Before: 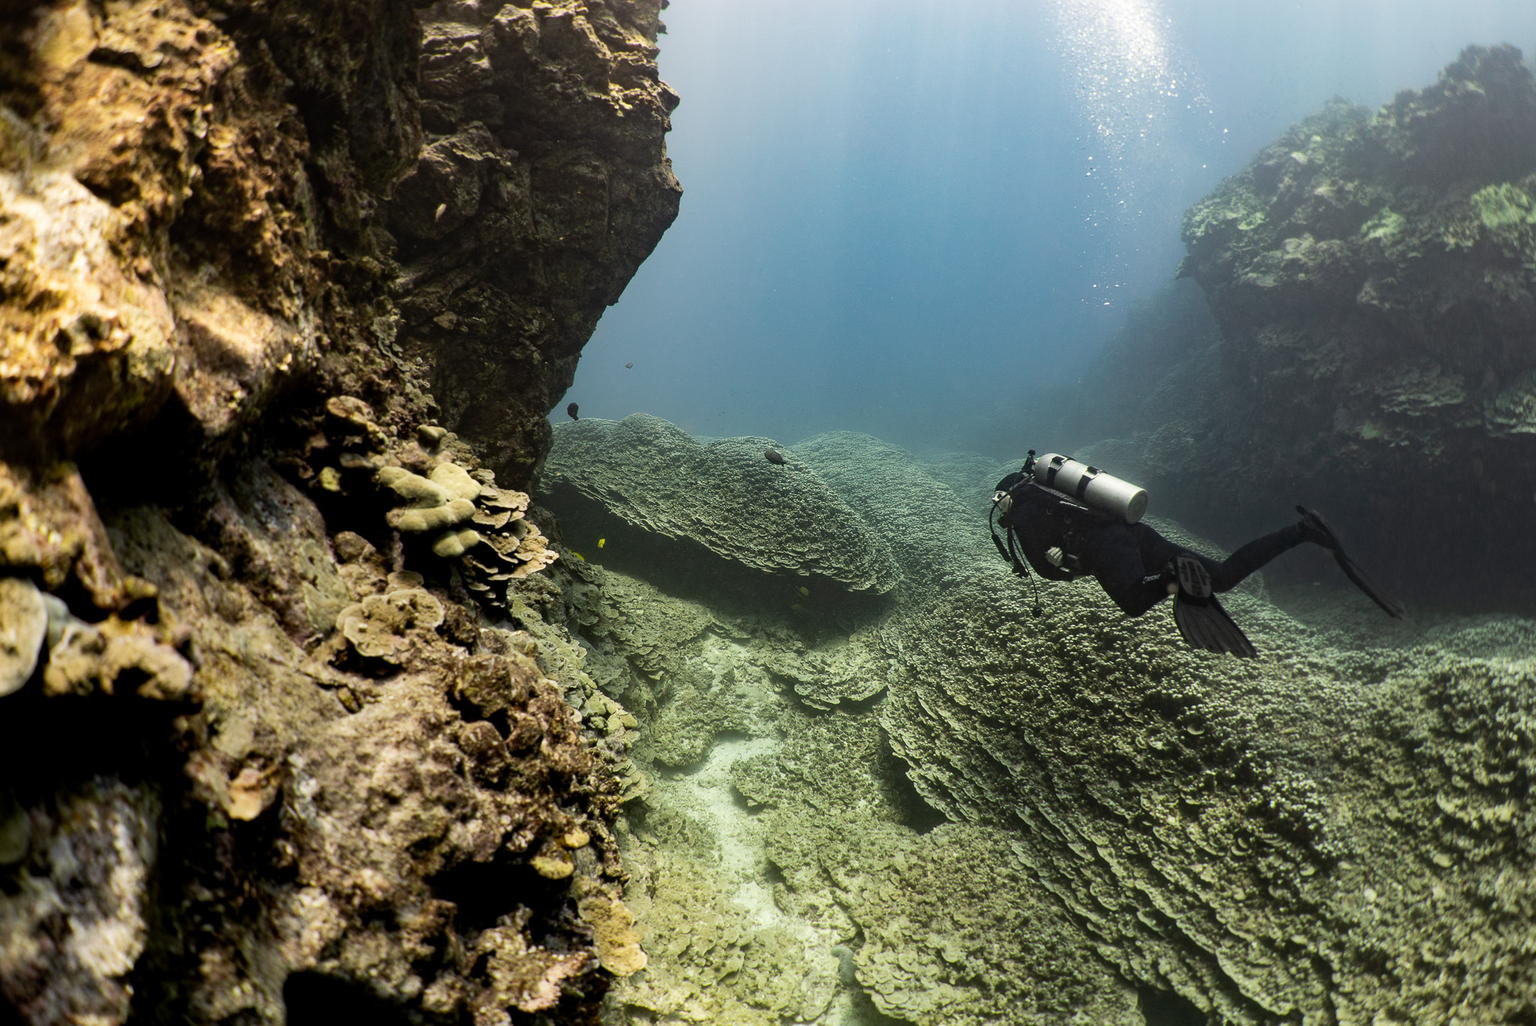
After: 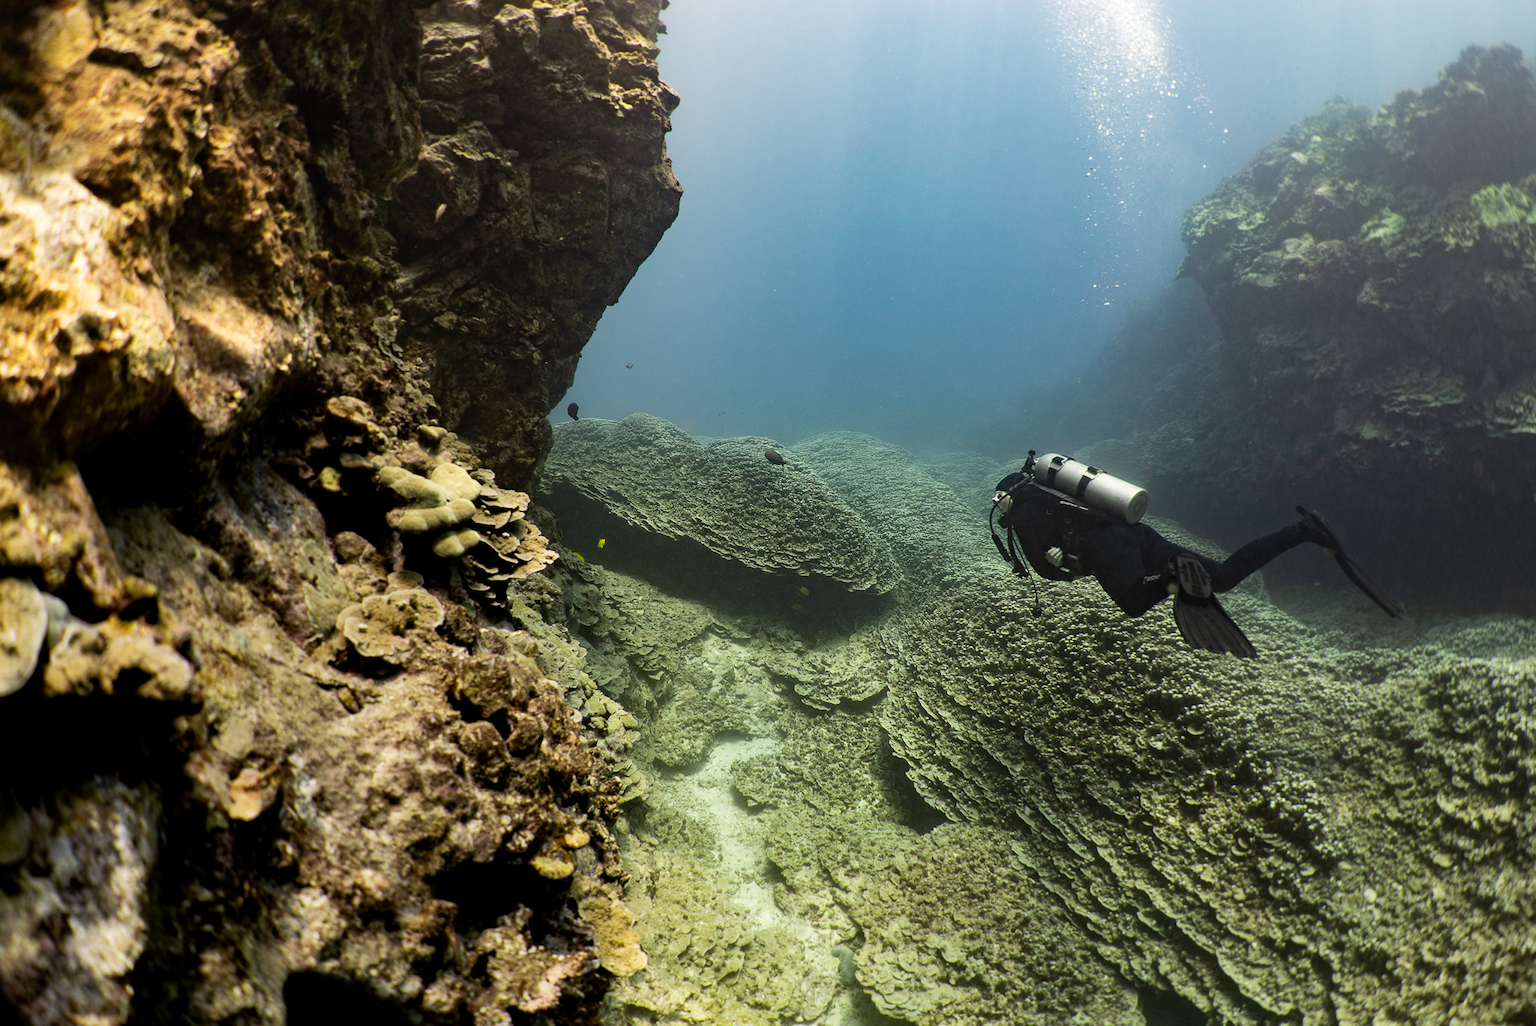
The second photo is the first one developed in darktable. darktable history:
color correction: highlights b* -0.06, saturation 1.11
